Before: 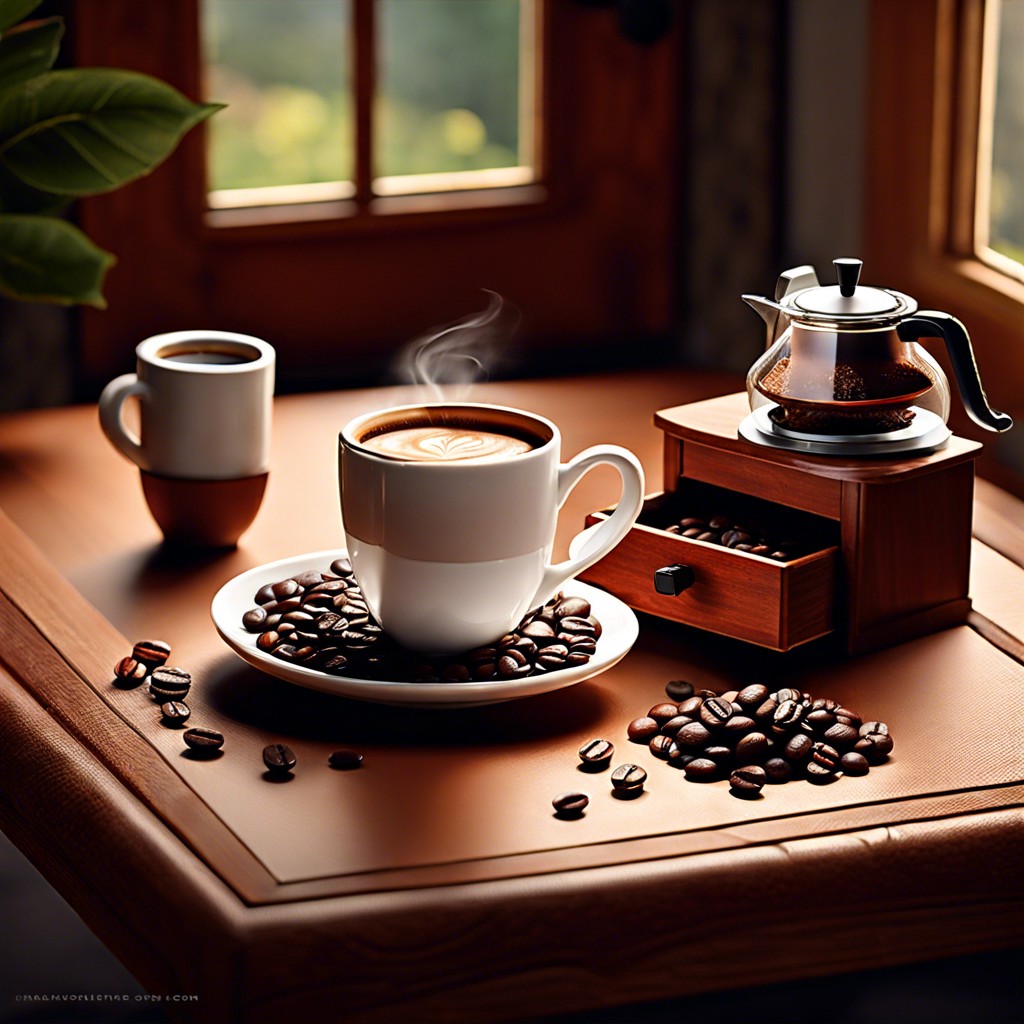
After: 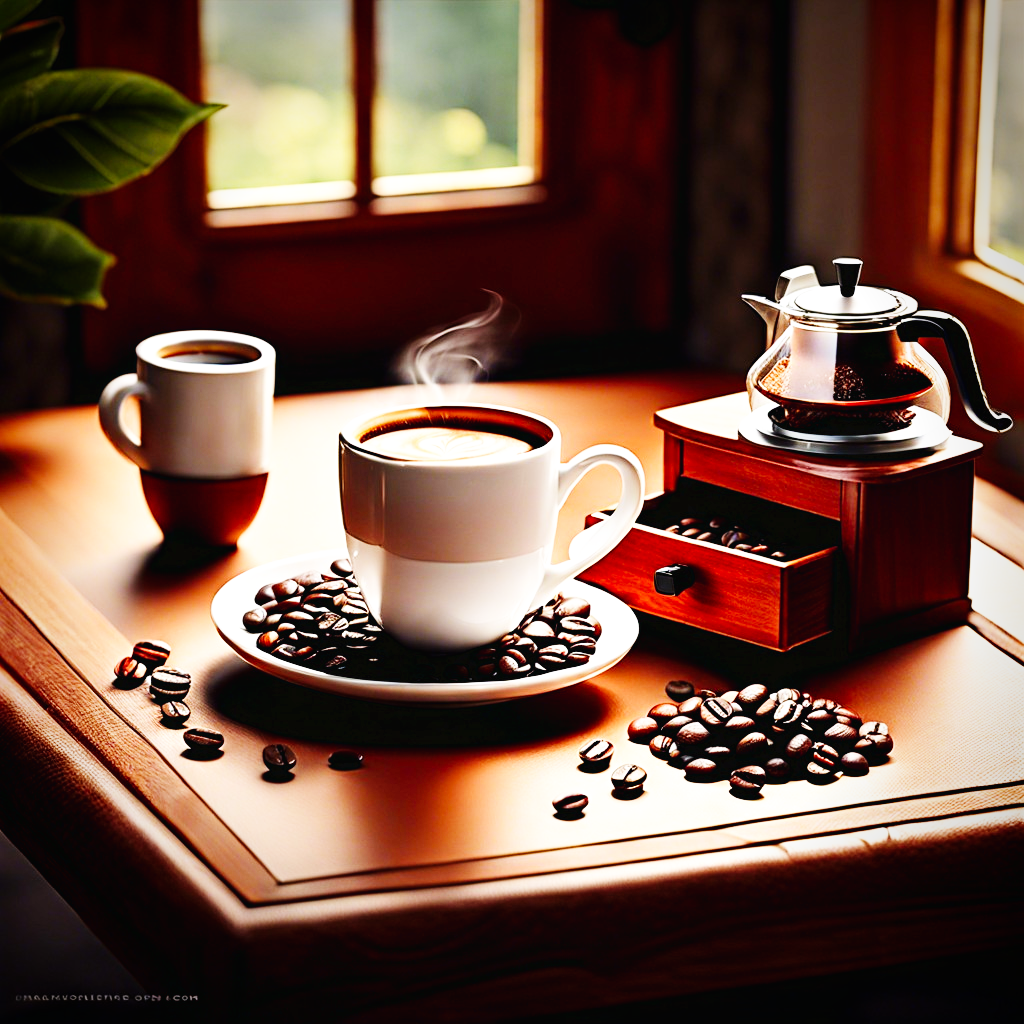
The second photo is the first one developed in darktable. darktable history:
vignetting: saturation -0.018, unbound false
base curve: curves: ch0 [(0, 0.003) (0.001, 0.002) (0.006, 0.004) (0.02, 0.022) (0.048, 0.086) (0.094, 0.234) (0.162, 0.431) (0.258, 0.629) (0.385, 0.8) (0.548, 0.918) (0.751, 0.988) (1, 1)], preserve colors none
